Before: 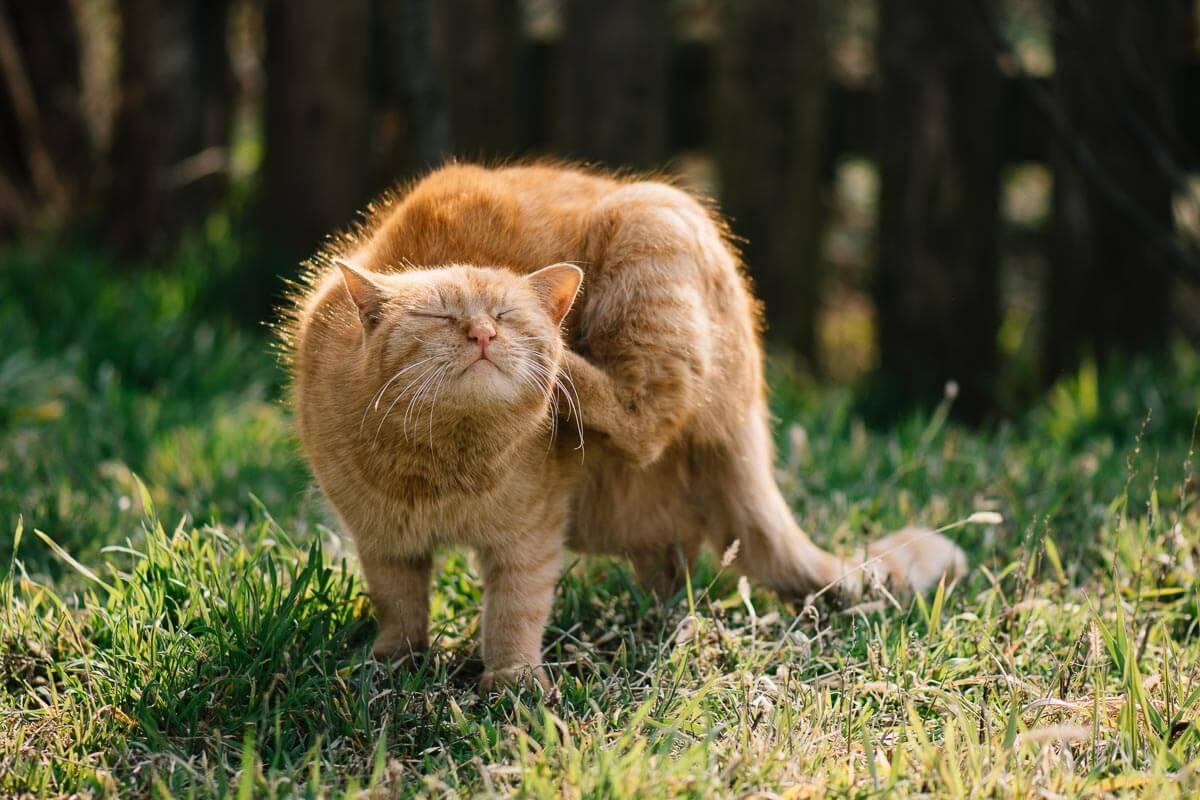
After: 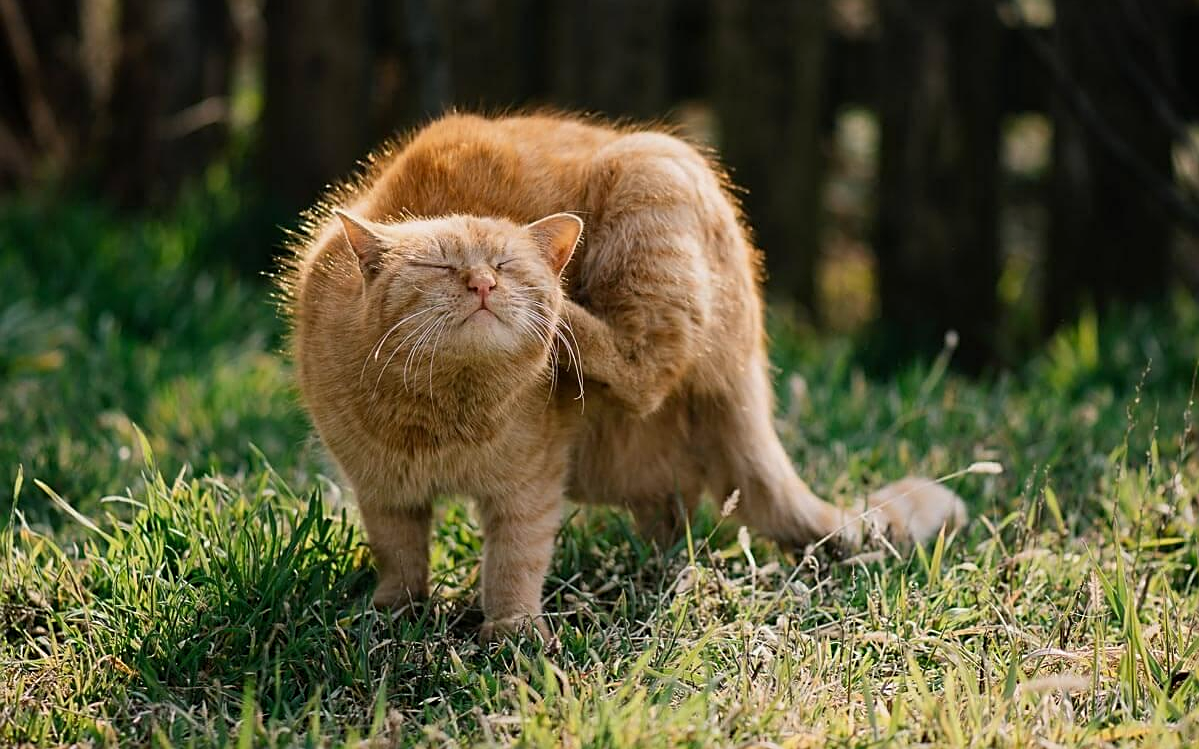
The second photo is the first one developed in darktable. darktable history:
crop and rotate: top 6.303%
sharpen: on, module defaults
tone equalizer: on, module defaults
exposure: black level correction 0.001, exposure -0.2 EV, compensate exposure bias true, compensate highlight preservation false
